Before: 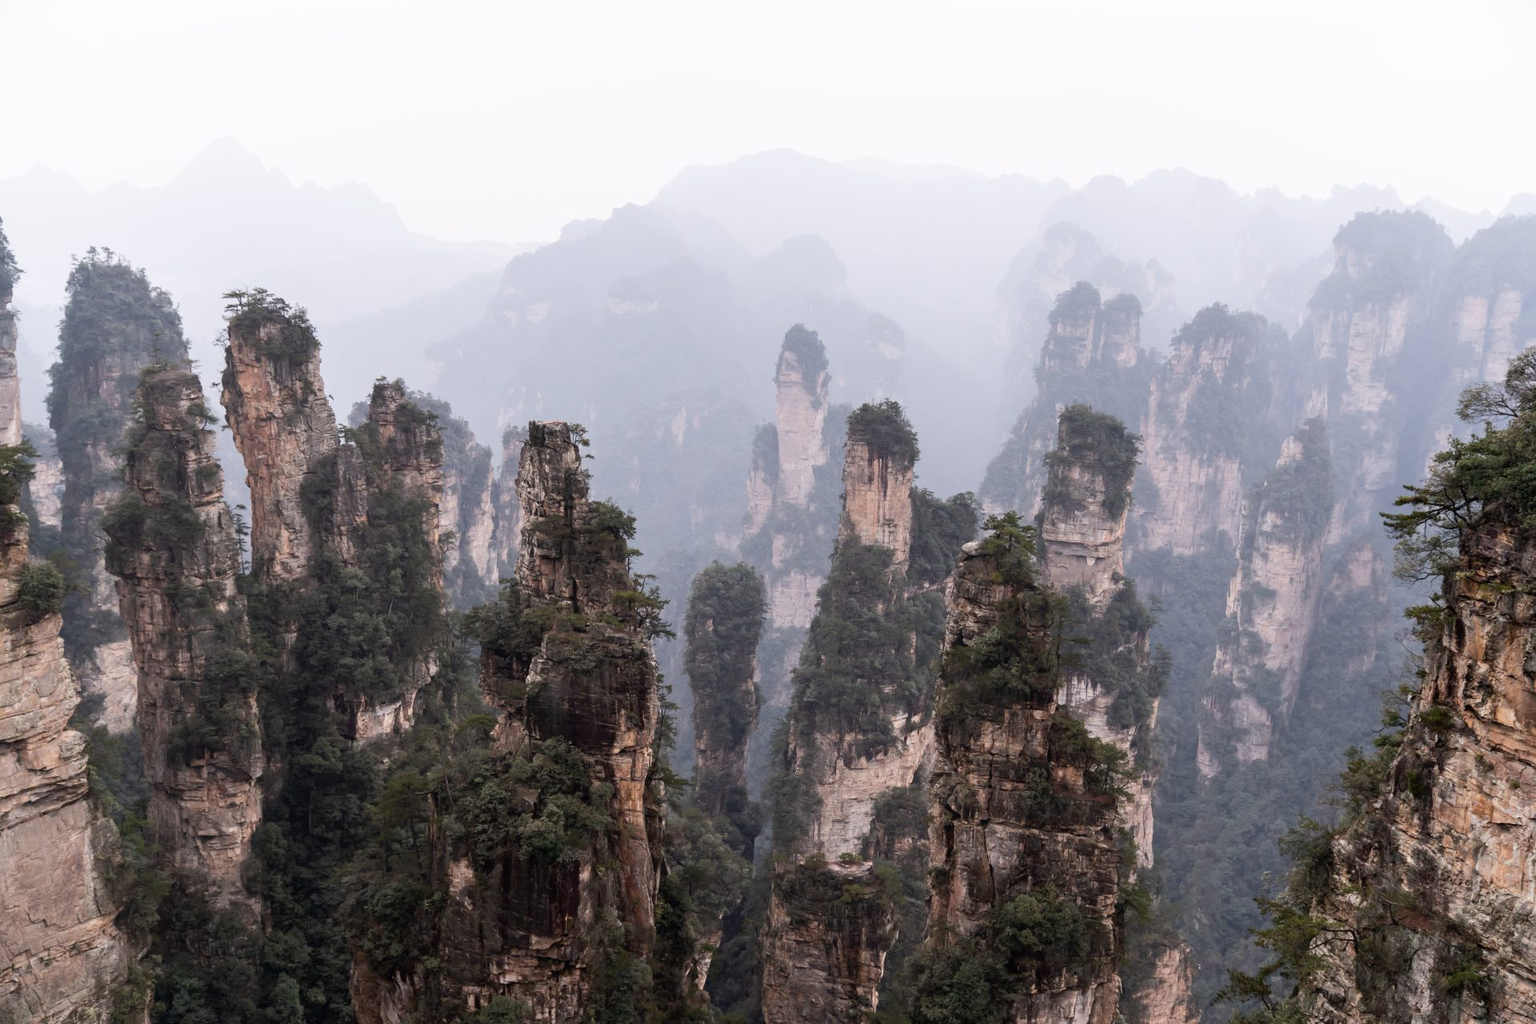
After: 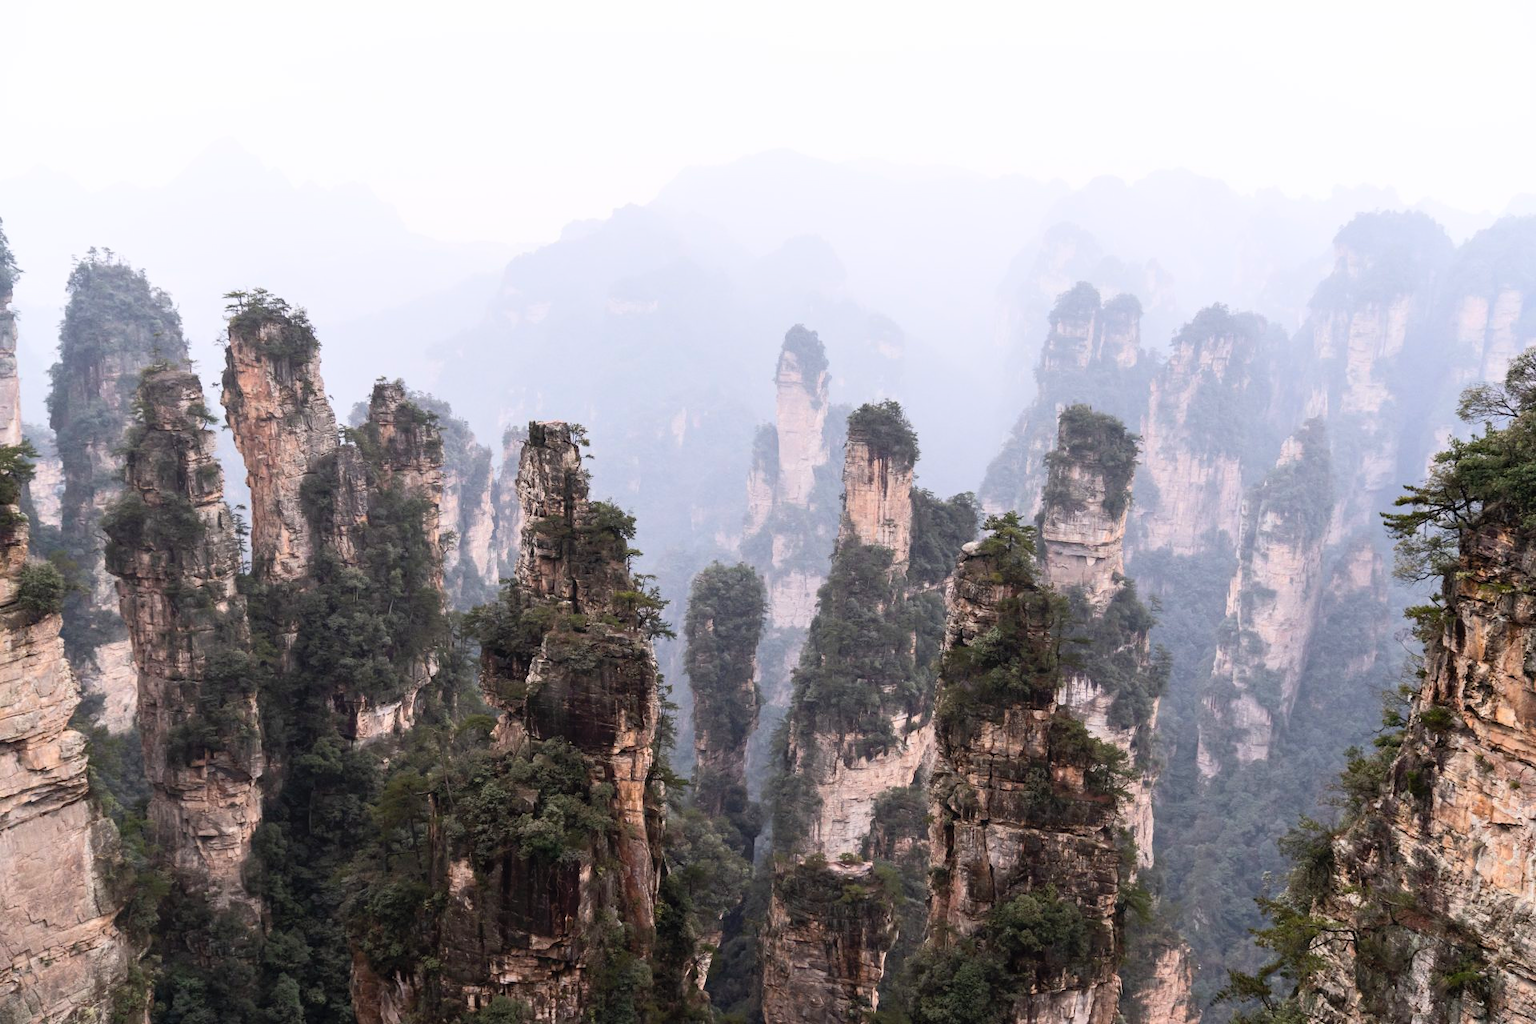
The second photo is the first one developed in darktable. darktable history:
contrast brightness saturation: contrast 0.204, brightness 0.165, saturation 0.218
